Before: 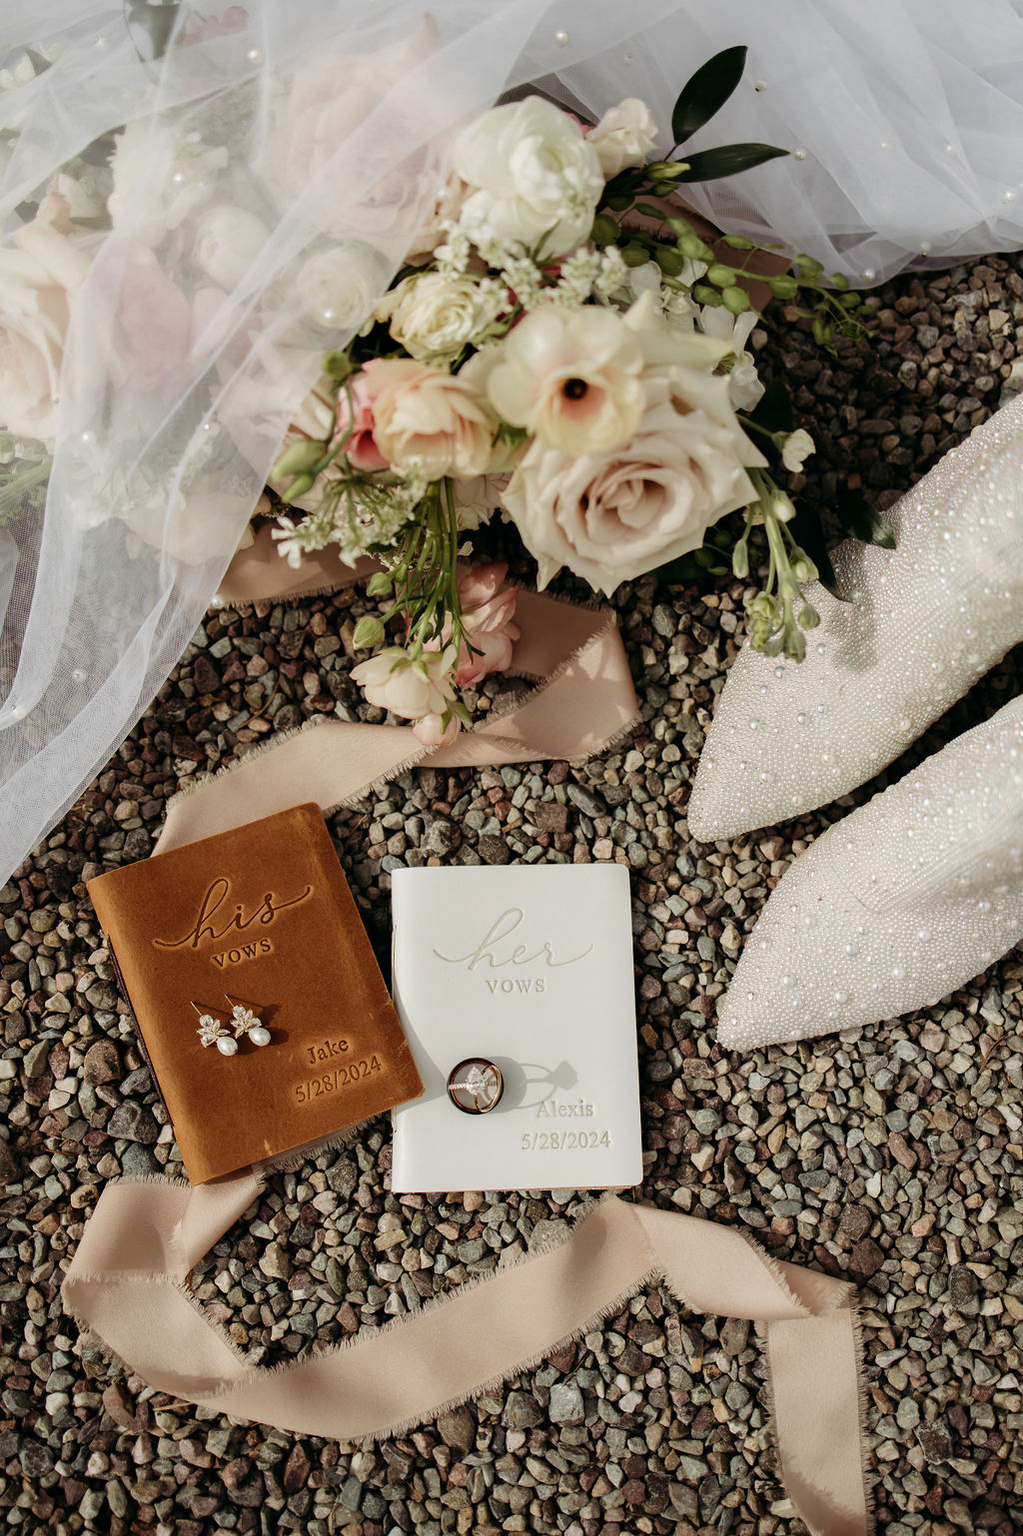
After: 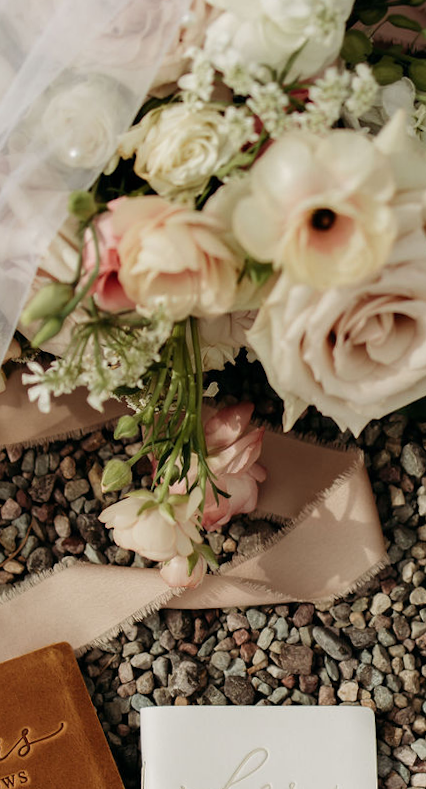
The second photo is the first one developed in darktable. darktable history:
rotate and perspective: rotation 0.062°, lens shift (vertical) 0.115, lens shift (horizontal) -0.133, crop left 0.047, crop right 0.94, crop top 0.061, crop bottom 0.94
crop: left 20.248%, top 10.86%, right 35.675%, bottom 34.321%
